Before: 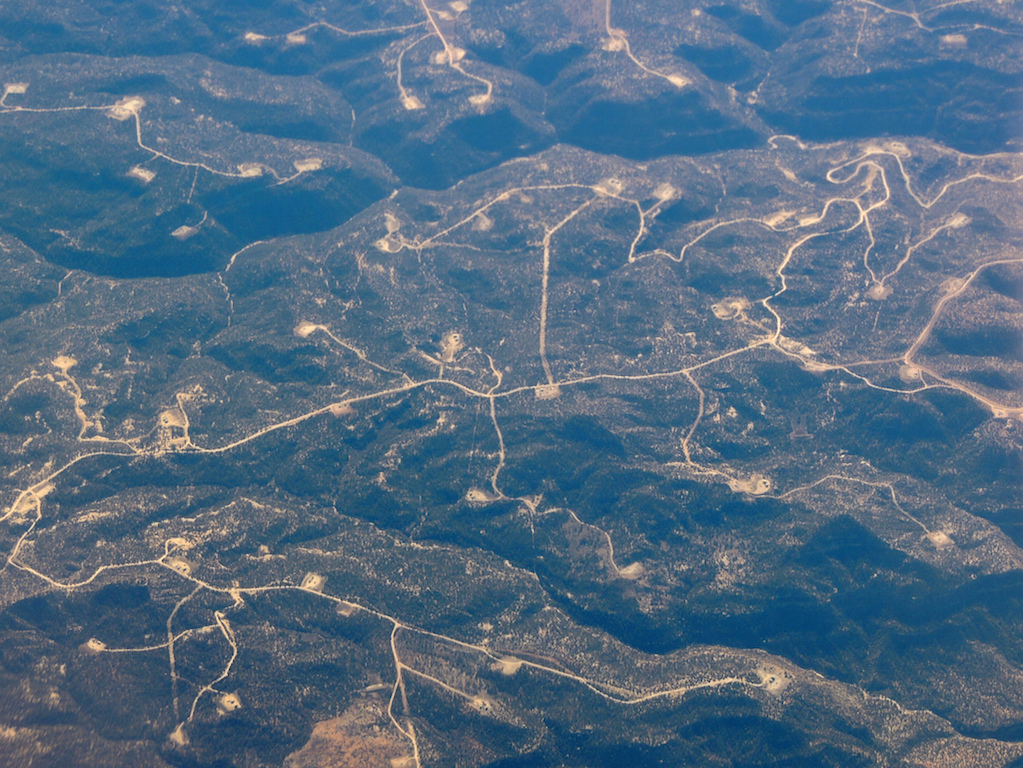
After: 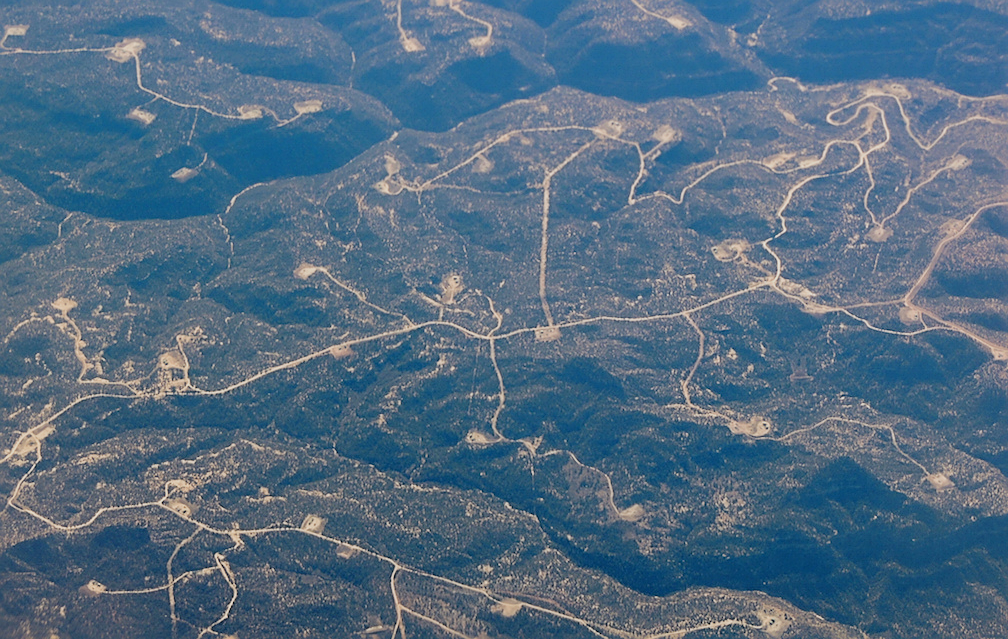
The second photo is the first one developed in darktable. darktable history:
sharpen: on, module defaults
filmic rgb: middle gray luminance 18.42%, black relative exposure -11.25 EV, white relative exposure 3.75 EV, threshold 6 EV, target black luminance 0%, hardness 5.87, latitude 57.4%, contrast 0.963, shadows ↔ highlights balance 49.98%, add noise in highlights 0, preserve chrominance luminance Y, color science v3 (2019), use custom middle-gray values true, iterations of high-quality reconstruction 0, contrast in highlights soft, enable highlight reconstruction true
crop: top 7.625%, bottom 8.027%
